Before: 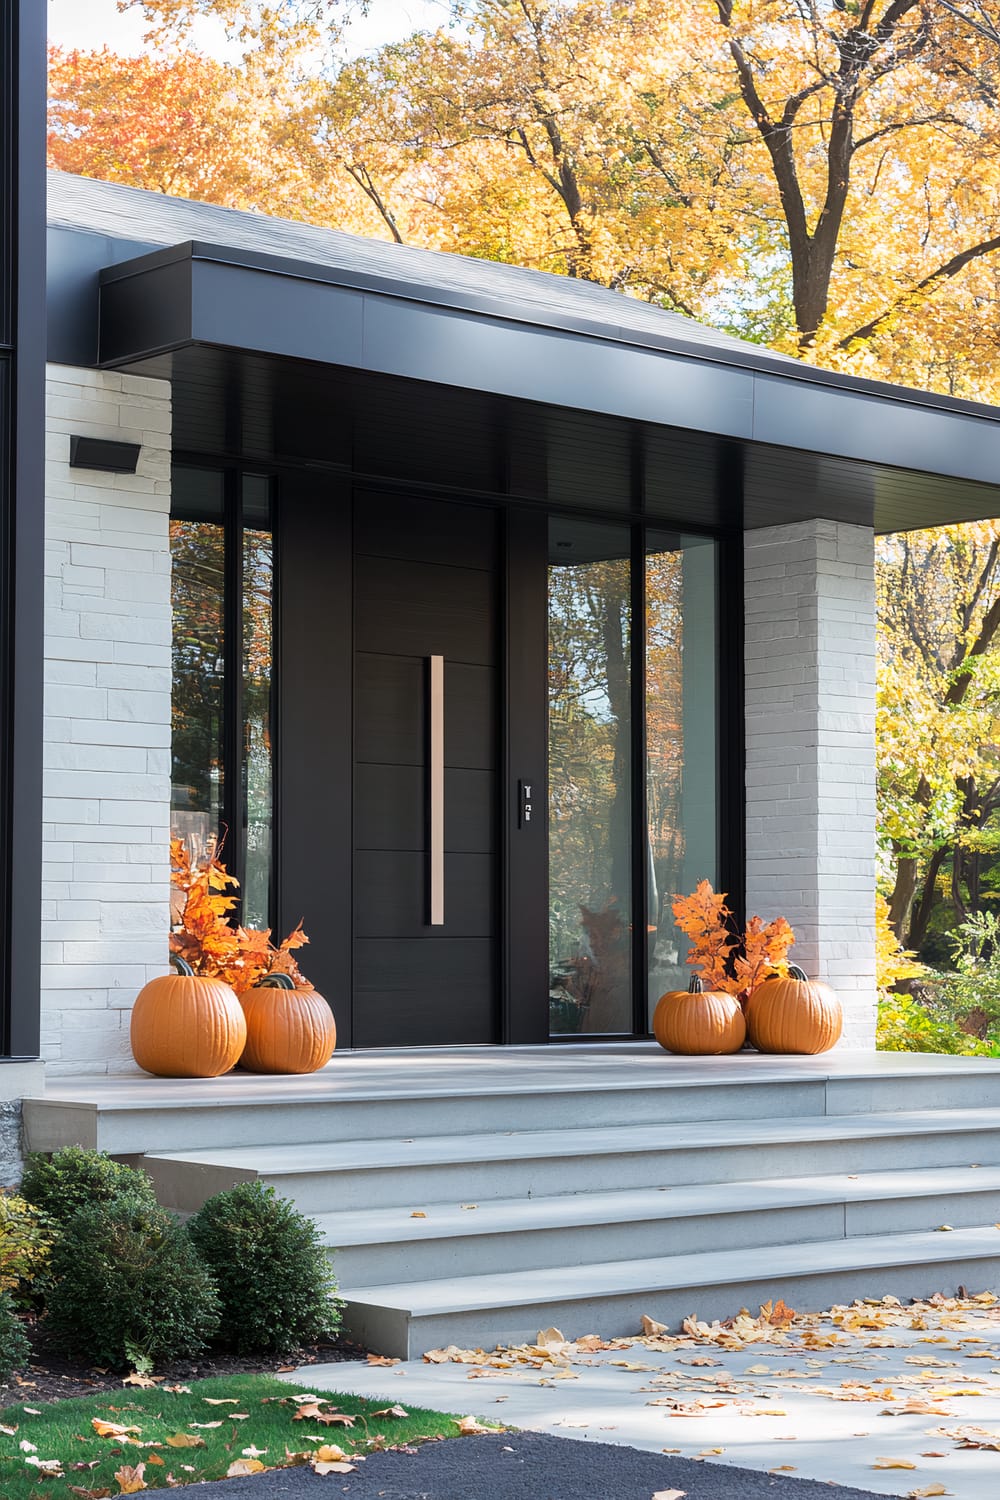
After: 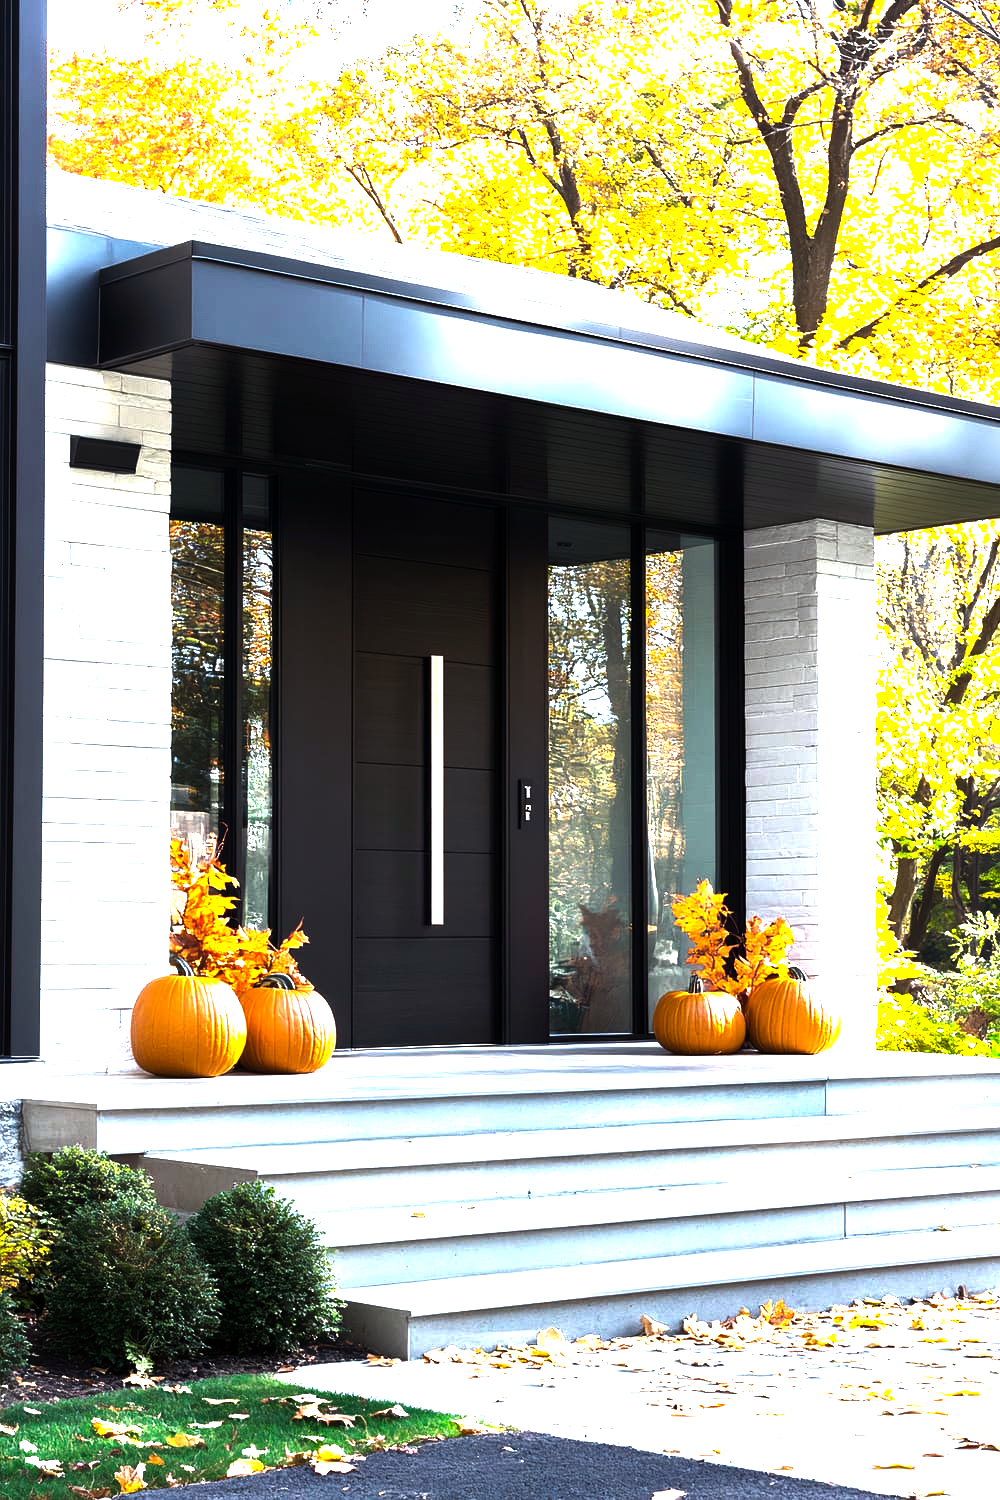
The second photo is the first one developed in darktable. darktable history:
color balance rgb: shadows lift › chroma 2.063%, shadows lift › hue 51.19°, power › chroma 0.52%, power › hue 257.92°, perceptual saturation grading › global saturation 0.032%, perceptual brilliance grading › highlights 74.512%, perceptual brilliance grading › shadows -29.734%, global vibrance 41.029%
